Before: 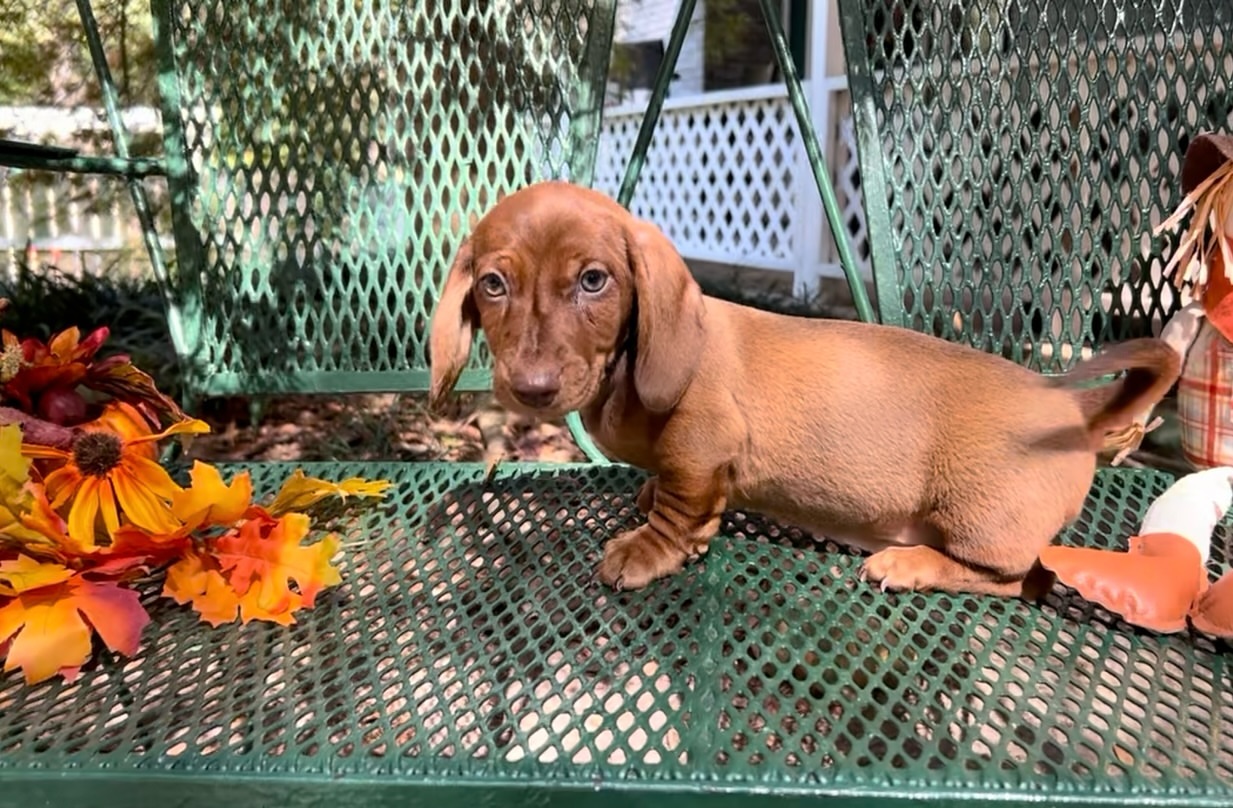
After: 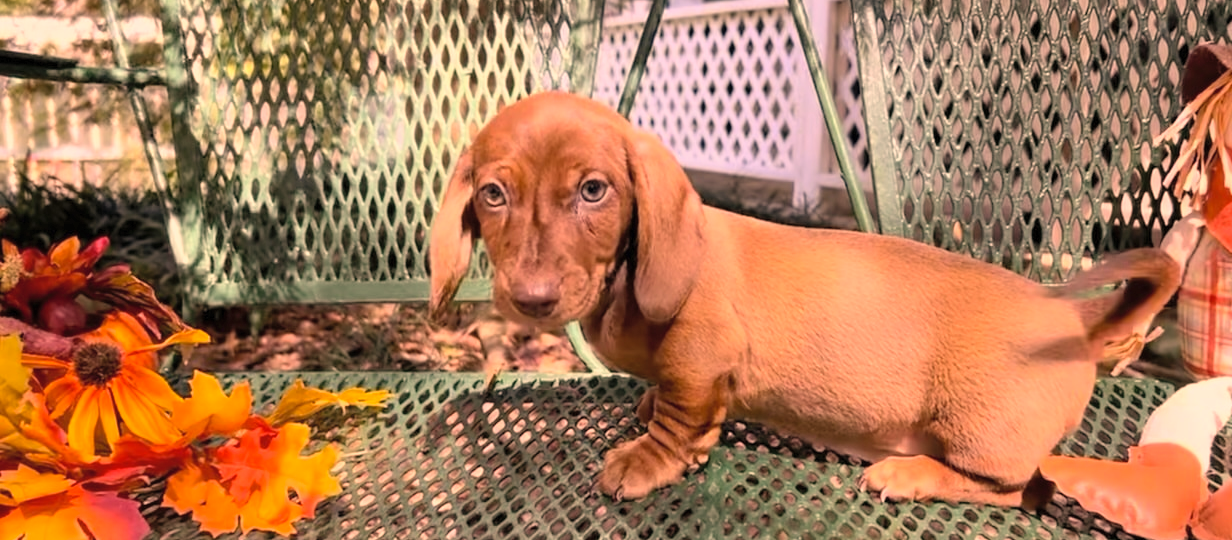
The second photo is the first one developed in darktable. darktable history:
contrast brightness saturation: brightness 0.143
color correction: highlights a* 22.31, highlights b* 21.6
crop: top 11.148%, bottom 21.856%
